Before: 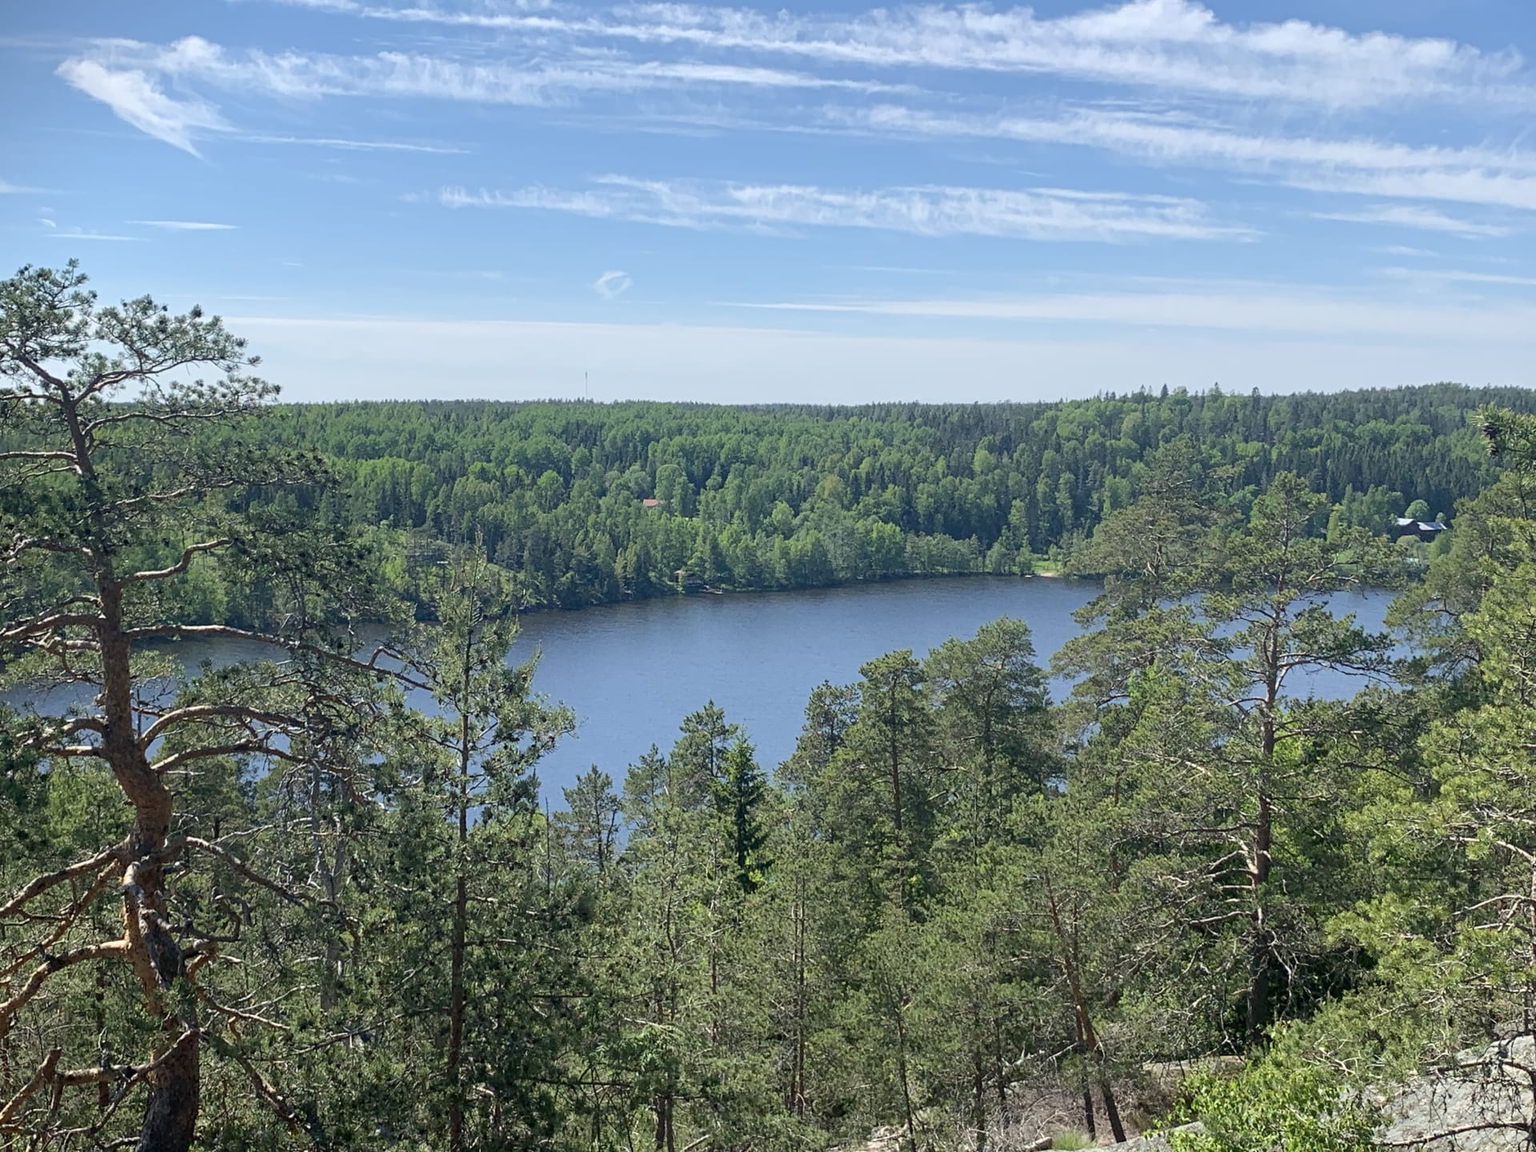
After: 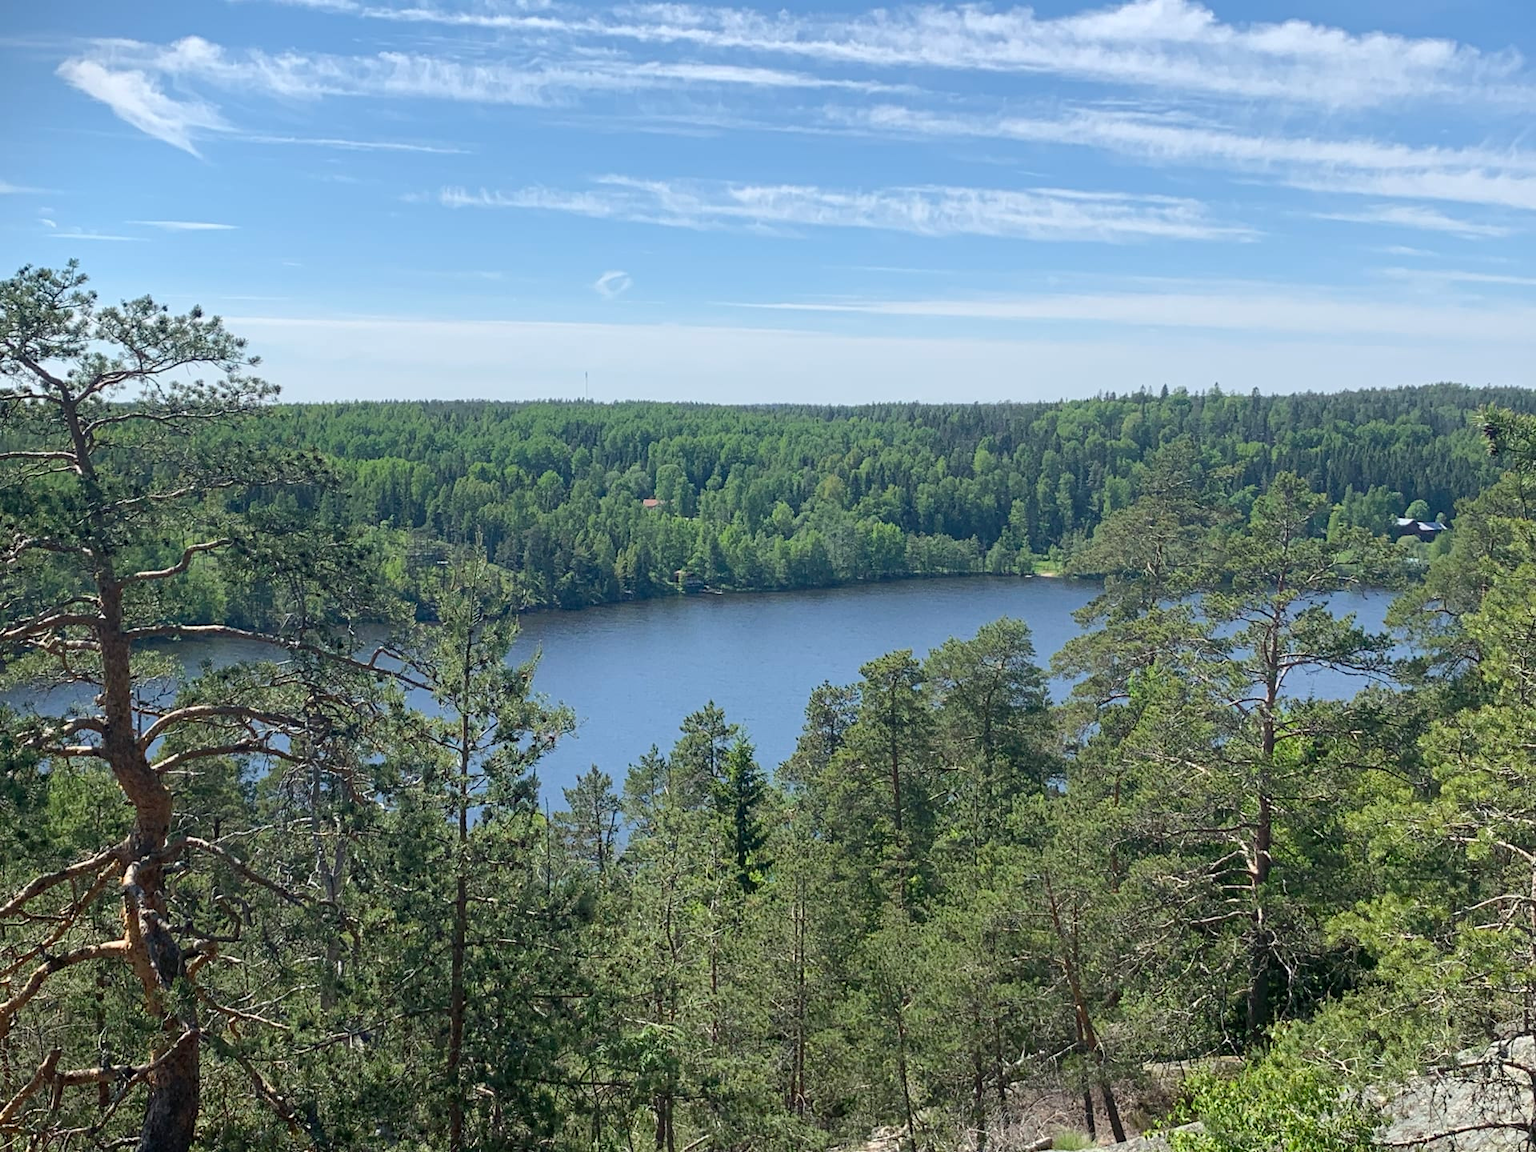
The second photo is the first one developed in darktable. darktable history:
tone equalizer: edges refinement/feathering 500, mask exposure compensation -1.25 EV, preserve details no
